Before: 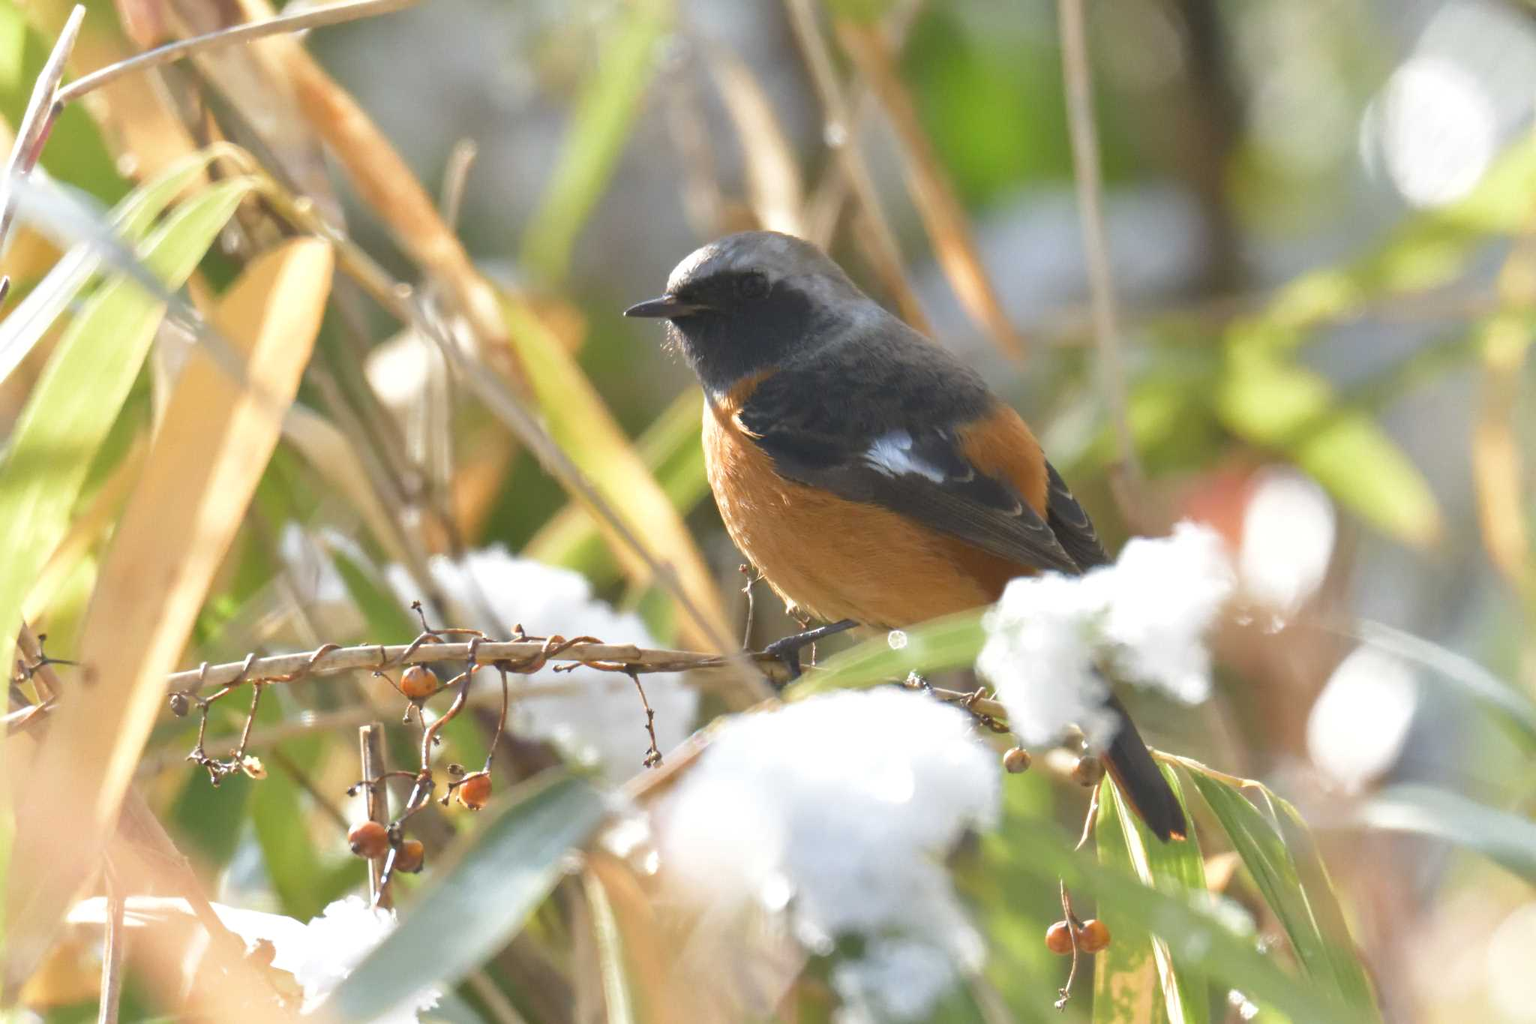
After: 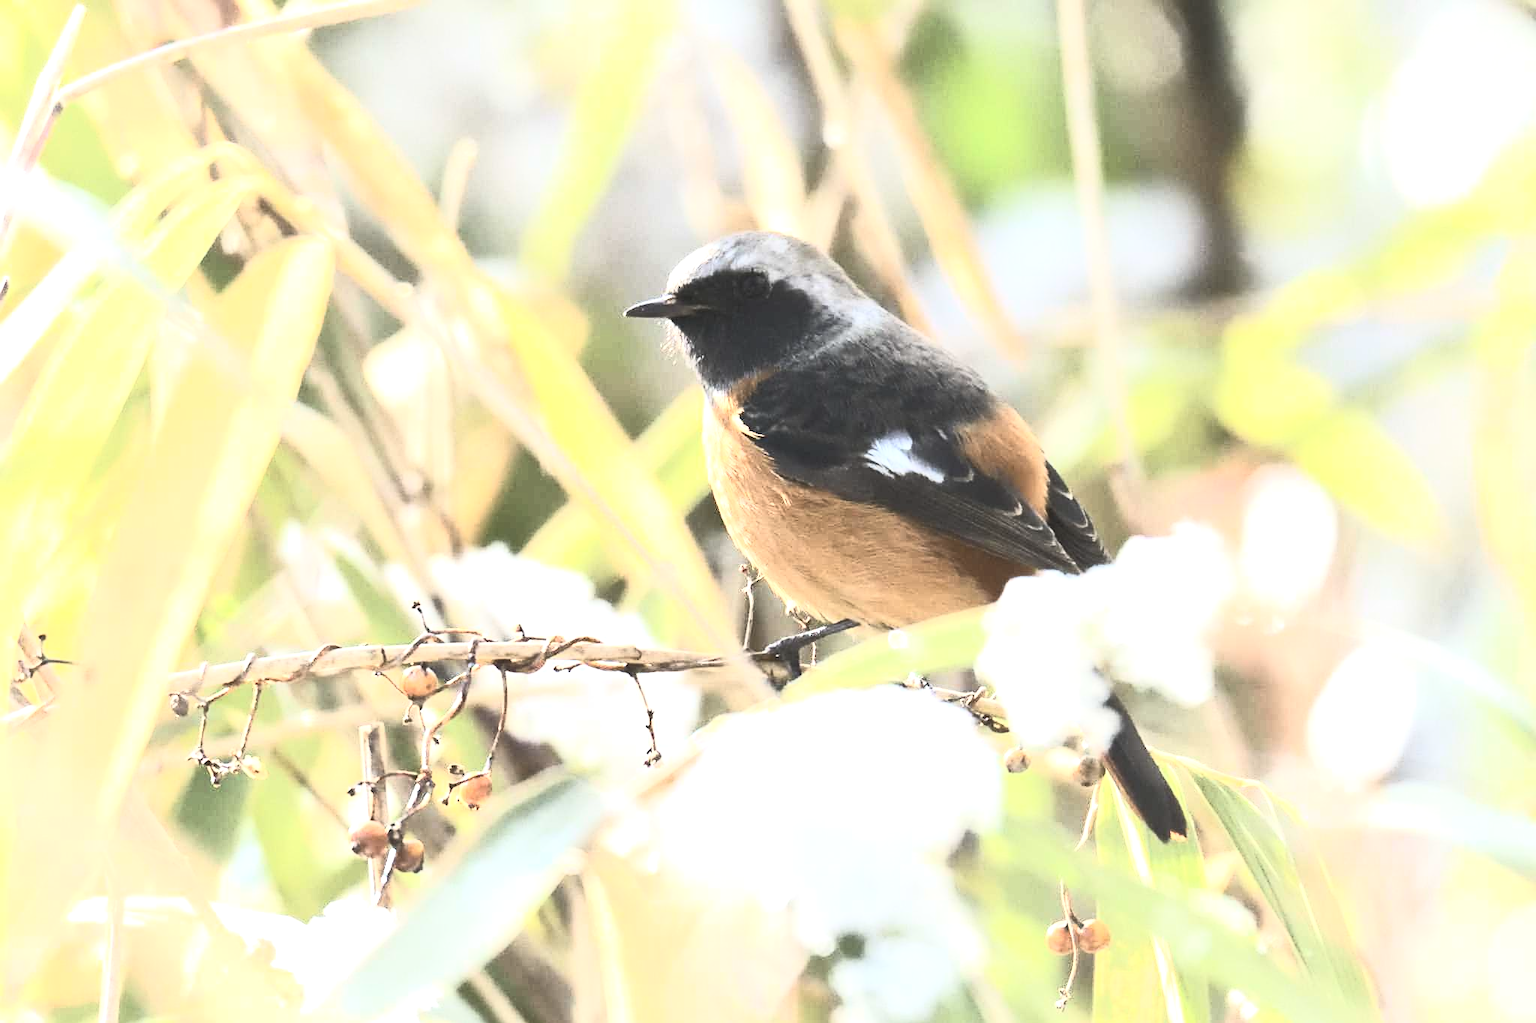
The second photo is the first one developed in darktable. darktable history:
crop: bottom 0.056%
sharpen: on, module defaults
tone equalizer: -8 EV -1.11 EV, -7 EV -1 EV, -6 EV -0.828 EV, -5 EV -0.575 EV, -3 EV 0.563 EV, -2 EV 0.842 EV, -1 EV 0.999 EV, +0 EV 1.08 EV, edges refinement/feathering 500, mask exposure compensation -1.57 EV, preserve details no
contrast brightness saturation: contrast 0.438, brightness 0.558, saturation -0.193
